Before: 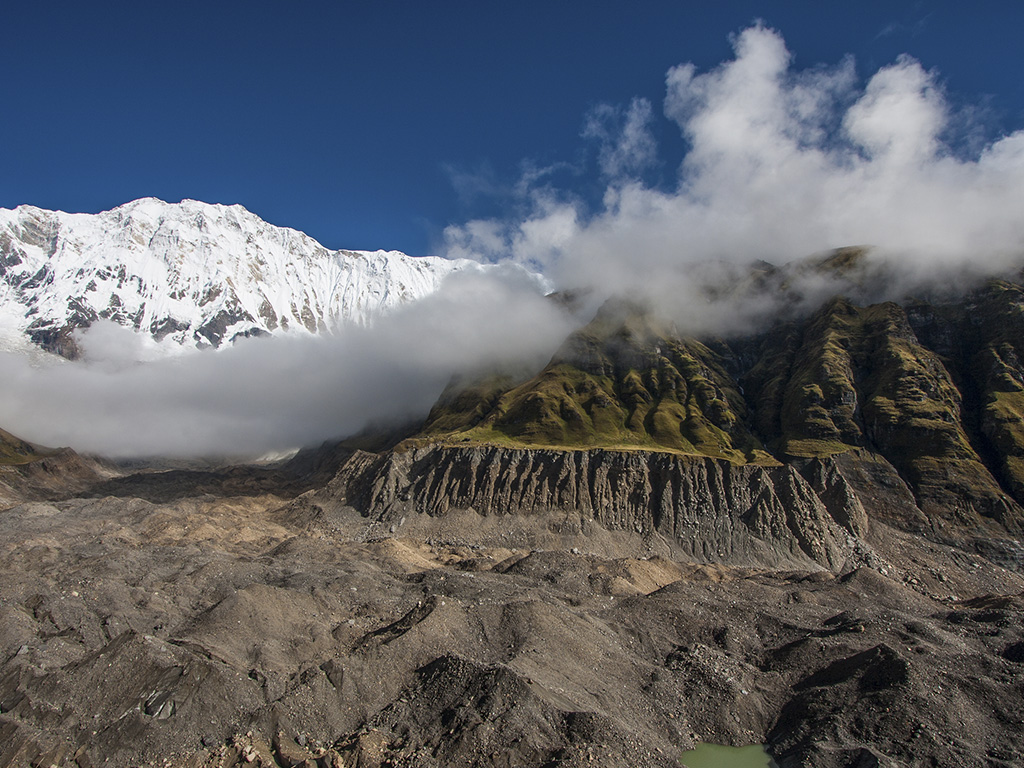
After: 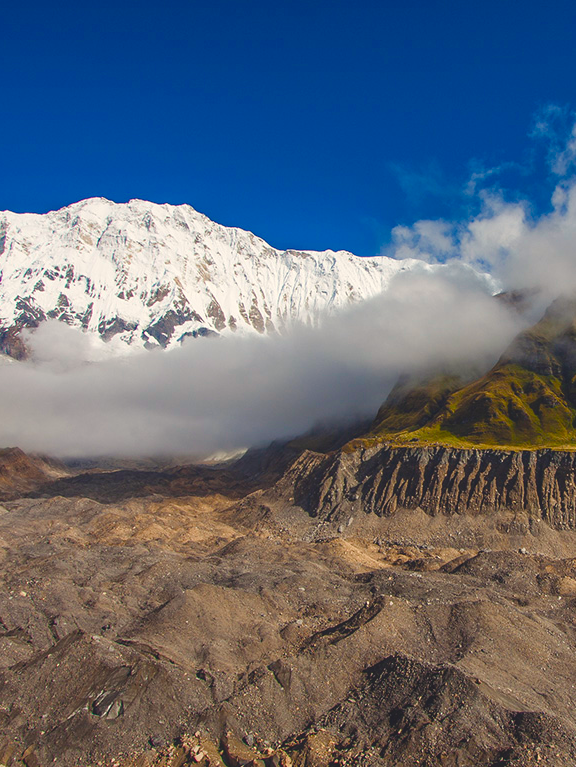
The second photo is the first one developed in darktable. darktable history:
color balance rgb: shadows lift › chroma 3%, shadows lift › hue 280.8°, power › hue 330°, highlights gain › chroma 3%, highlights gain › hue 75.6°, global offset › luminance 1.5%, perceptual saturation grading › global saturation 20%, perceptual saturation grading › highlights -25%, perceptual saturation grading › shadows 50%, global vibrance 30%
crop: left 5.114%, right 38.589%
